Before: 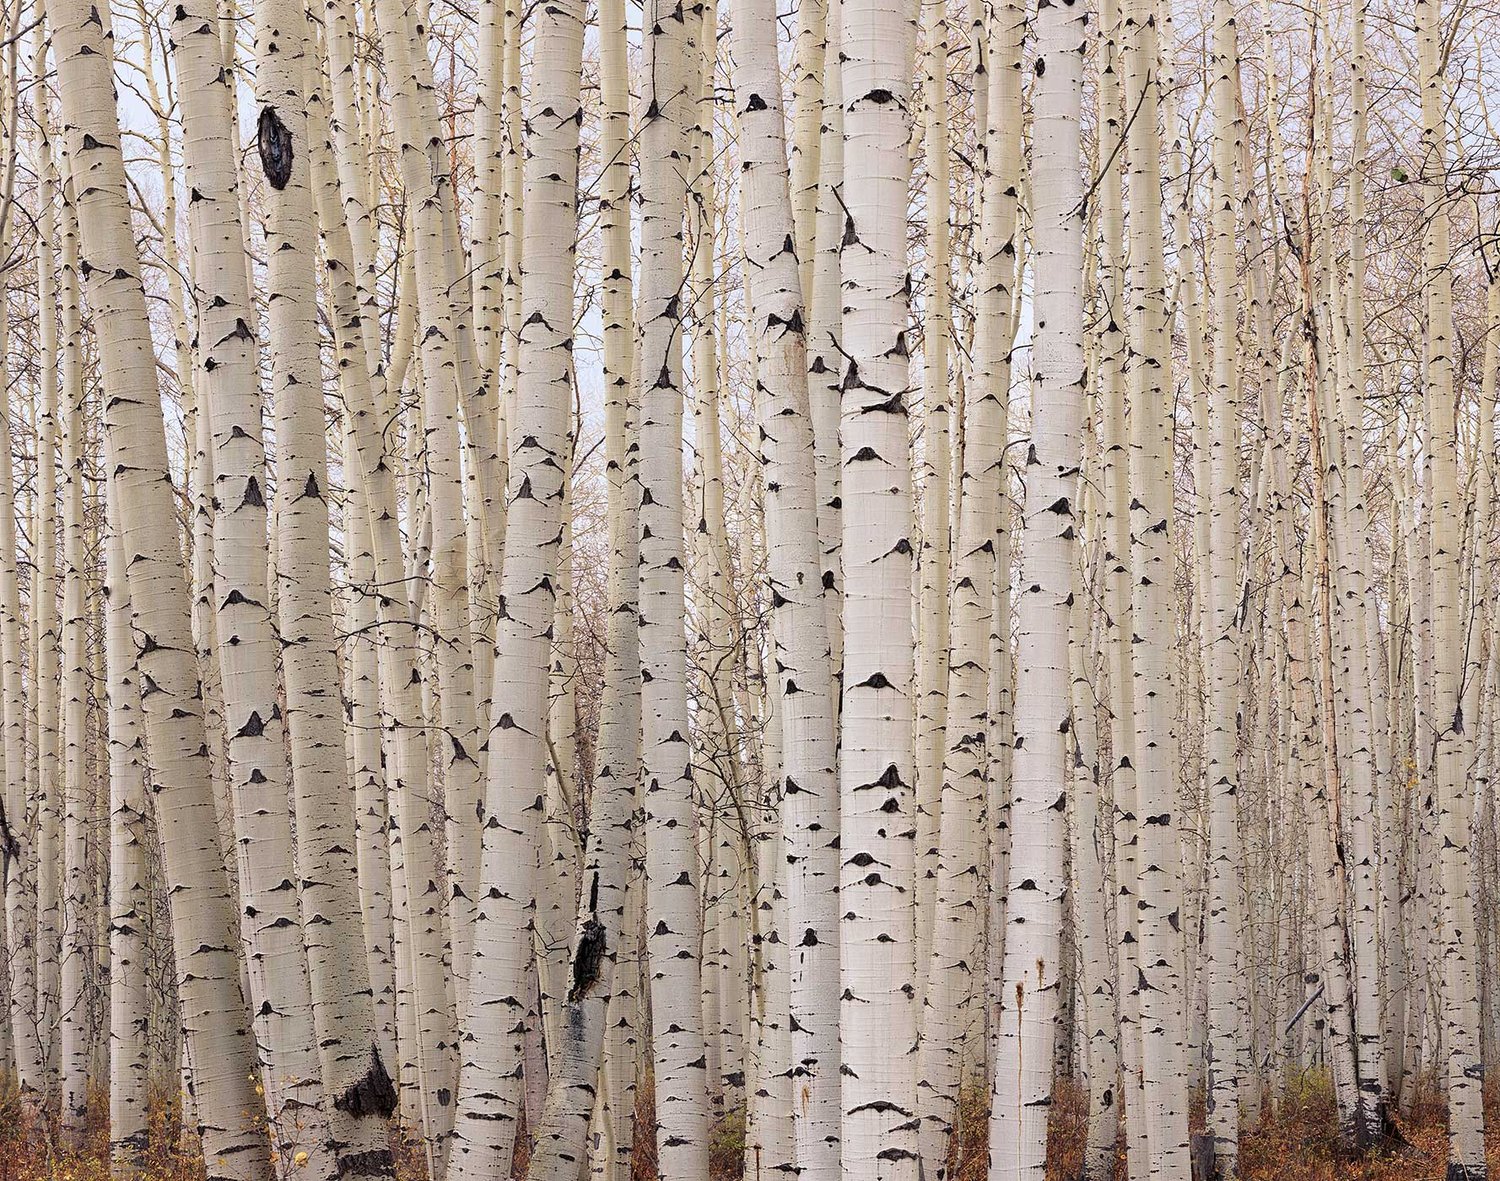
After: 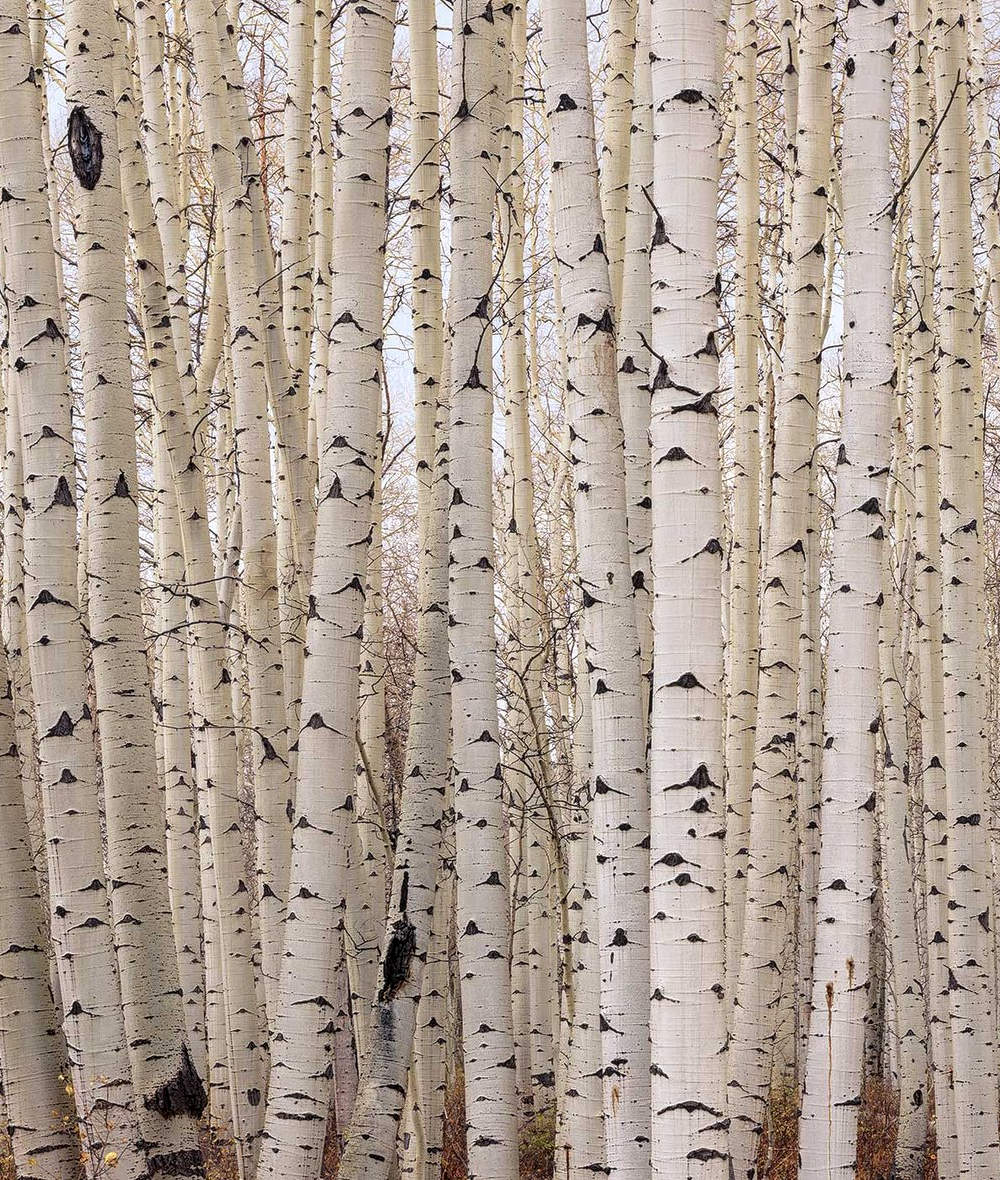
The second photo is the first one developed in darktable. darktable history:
crop and rotate: left 12.689%, right 20.641%
local contrast: on, module defaults
base curve: preserve colors none
tone equalizer: on, module defaults
